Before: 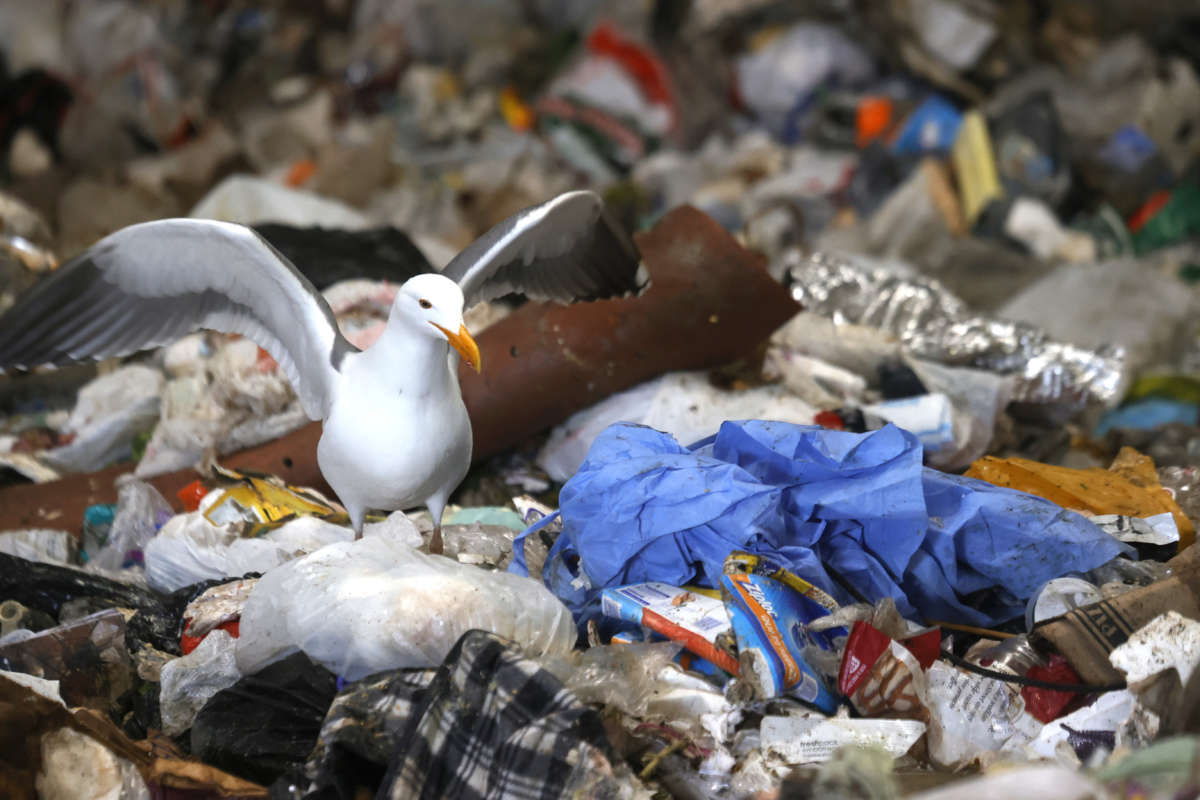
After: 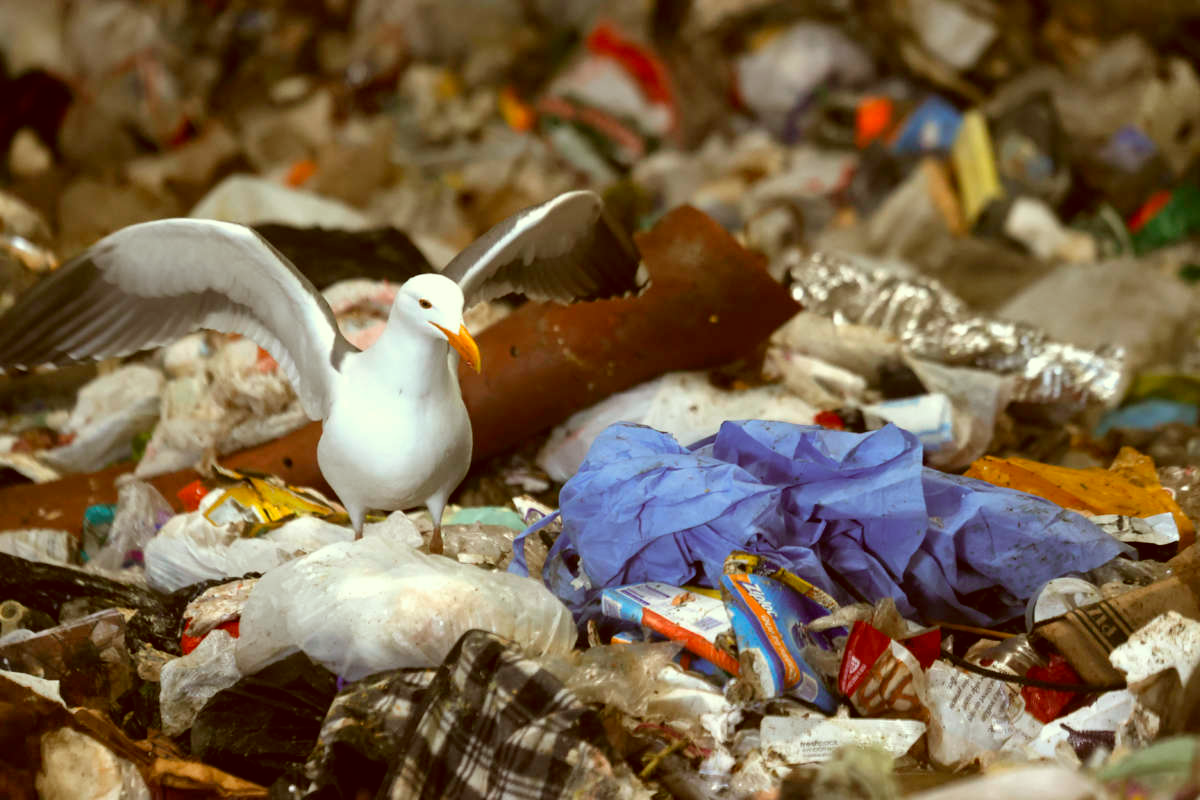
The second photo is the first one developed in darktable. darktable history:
shadows and highlights: shadows 36.19, highlights -27.62, soften with gaussian
color correction: highlights a* -5.59, highlights b* 9.8, shadows a* 9.39, shadows b* 24.43
